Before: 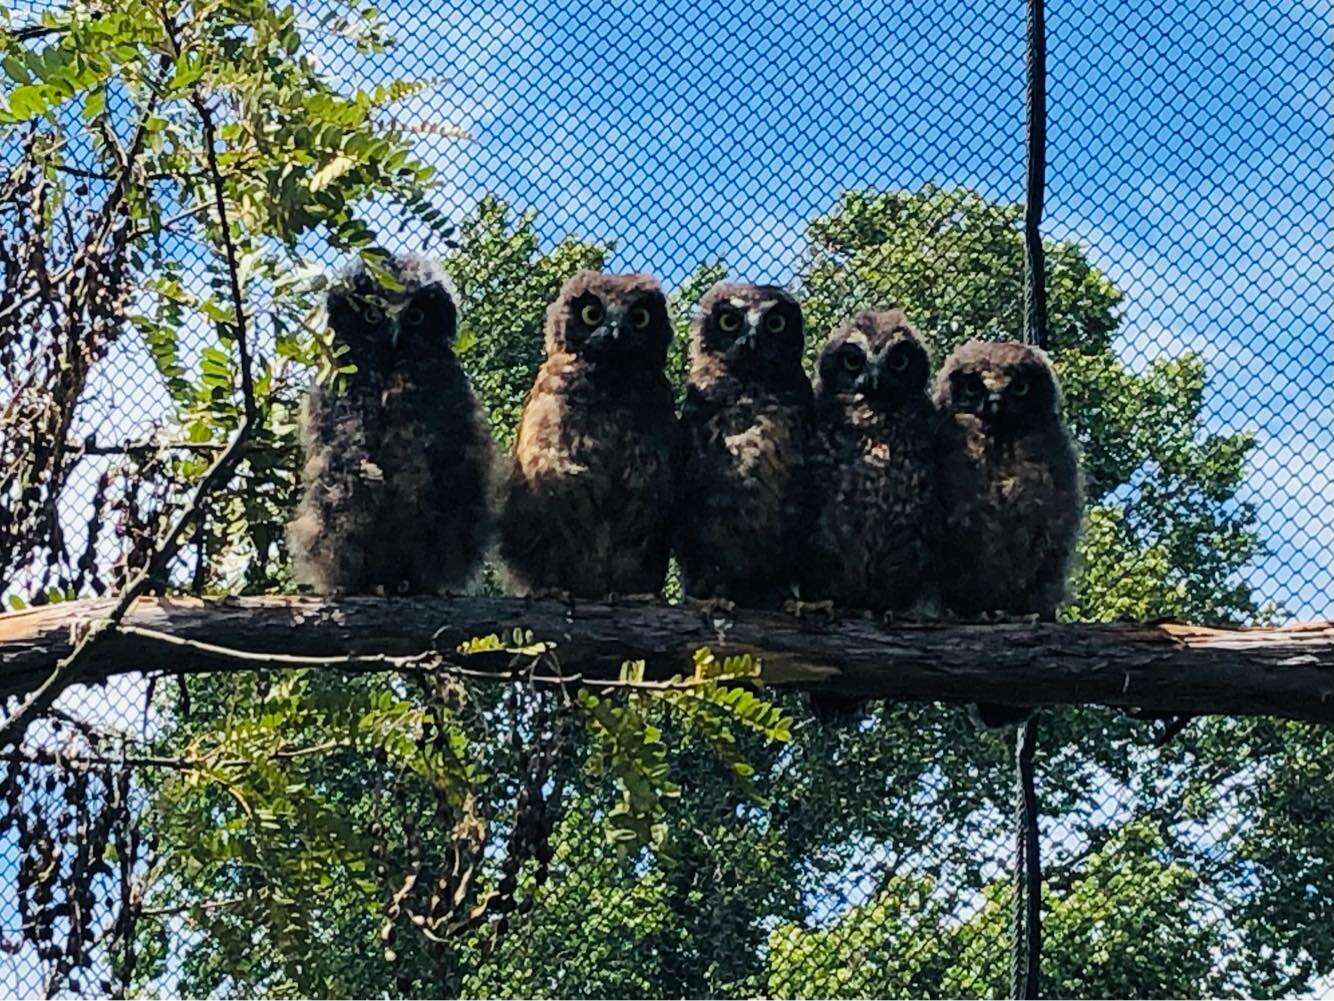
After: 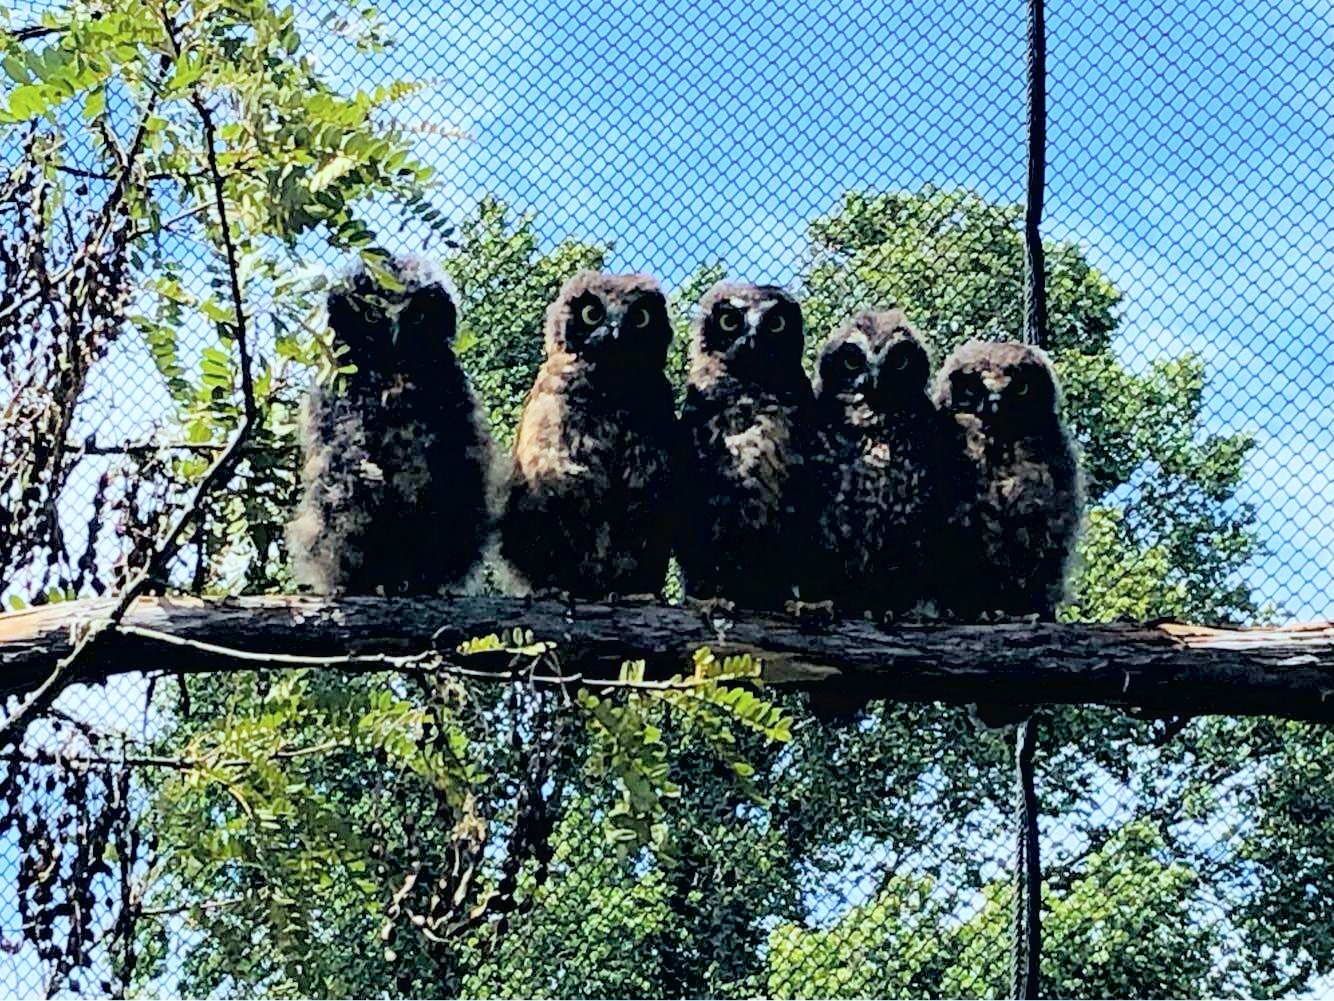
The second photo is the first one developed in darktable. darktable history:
global tonemap: drago (0.7, 100)
exposure: black level correction 0.009, exposure 0.014 EV, compensate highlight preservation false
white balance: red 0.925, blue 1.046
